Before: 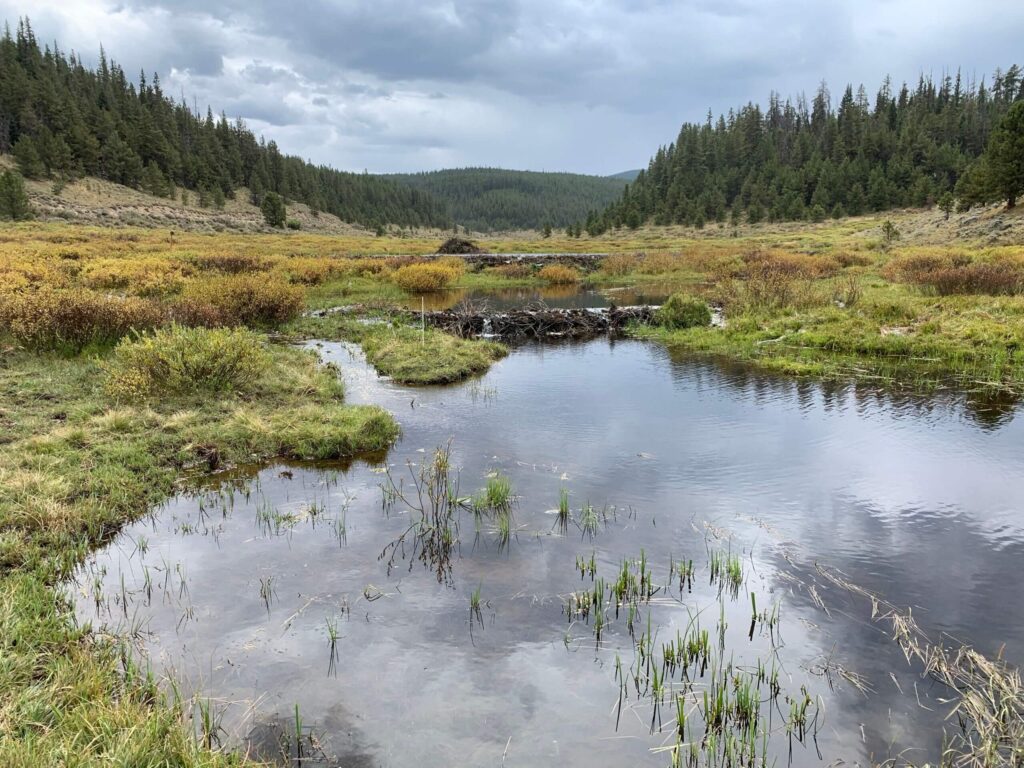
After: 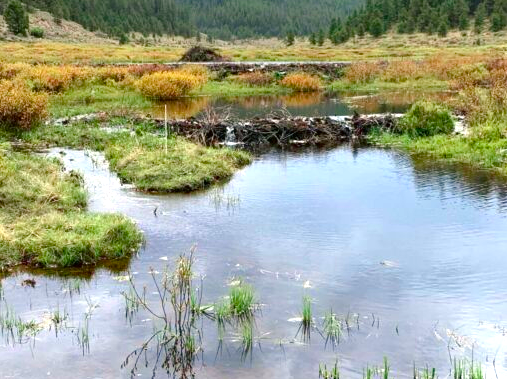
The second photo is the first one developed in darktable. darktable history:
exposure: black level correction 0, exposure 0.694 EV, compensate highlight preservation false
color balance rgb: shadows lift › luminance -5.235%, shadows lift › chroma 1.217%, shadows lift › hue 218.48°, perceptual saturation grading › global saturation 20%, perceptual saturation grading › highlights -13.886%, perceptual saturation grading › shadows 49.764%
tone curve: curves: ch0 [(0, 0) (0.059, 0.027) (0.162, 0.125) (0.304, 0.279) (0.547, 0.532) (0.828, 0.815) (1, 0.983)]; ch1 [(0, 0) (0.23, 0.166) (0.34, 0.298) (0.371, 0.334) (0.435, 0.413) (0.477, 0.469) (0.499, 0.498) (0.529, 0.544) (0.559, 0.587) (0.743, 0.798) (1, 1)]; ch2 [(0, 0) (0.431, 0.414) (0.498, 0.503) (0.524, 0.531) (0.568, 0.567) (0.6, 0.597) (0.643, 0.631) (0.74, 0.721) (1, 1)], color space Lab, independent channels, preserve colors none
crop: left 25.184%, top 25.078%, right 25.225%, bottom 25.506%
